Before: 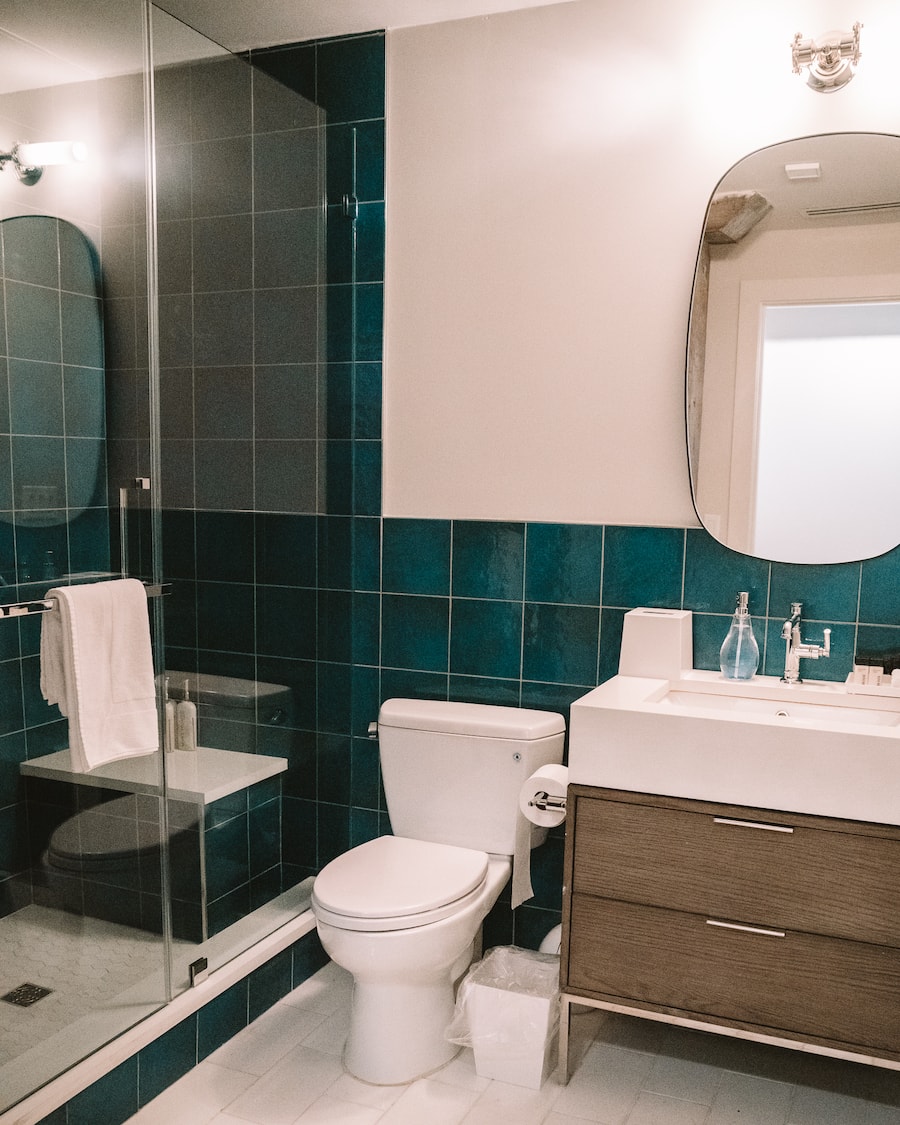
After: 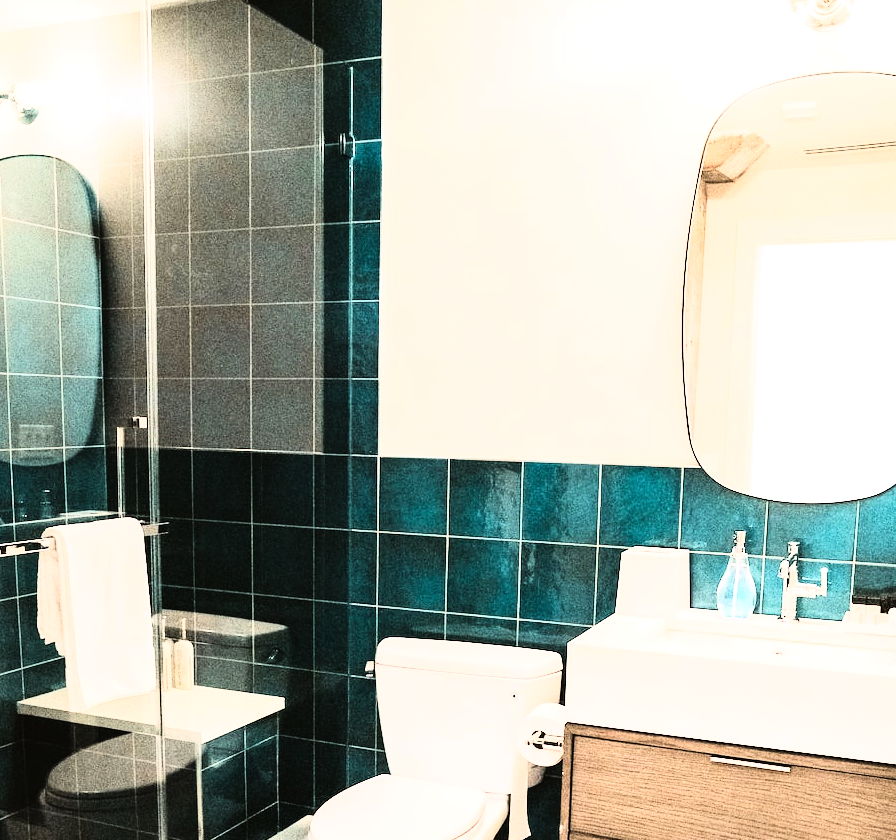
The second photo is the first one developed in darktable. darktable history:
rgb curve: curves: ch0 [(0, 0) (0.21, 0.15) (0.24, 0.21) (0.5, 0.75) (0.75, 0.96) (0.89, 0.99) (1, 1)]; ch1 [(0, 0.02) (0.21, 0.13) (0.25, 0.2) (0.5, 0.67) (0.75, 0.9) (0.89, 0.97) (1, 1)]; ch2 [(0, 0.02) (0.21, 0.13) (0.25, 0.2) (0.5, 0.67) (0.75, 0.9) (0.89, 0.97) (1, 1)], compensate middle gray true
exposure: exposure 0.921 EV, compensate highlight preservation false
crop: left 0.387%, top 5.469%, bottom 19.809%
